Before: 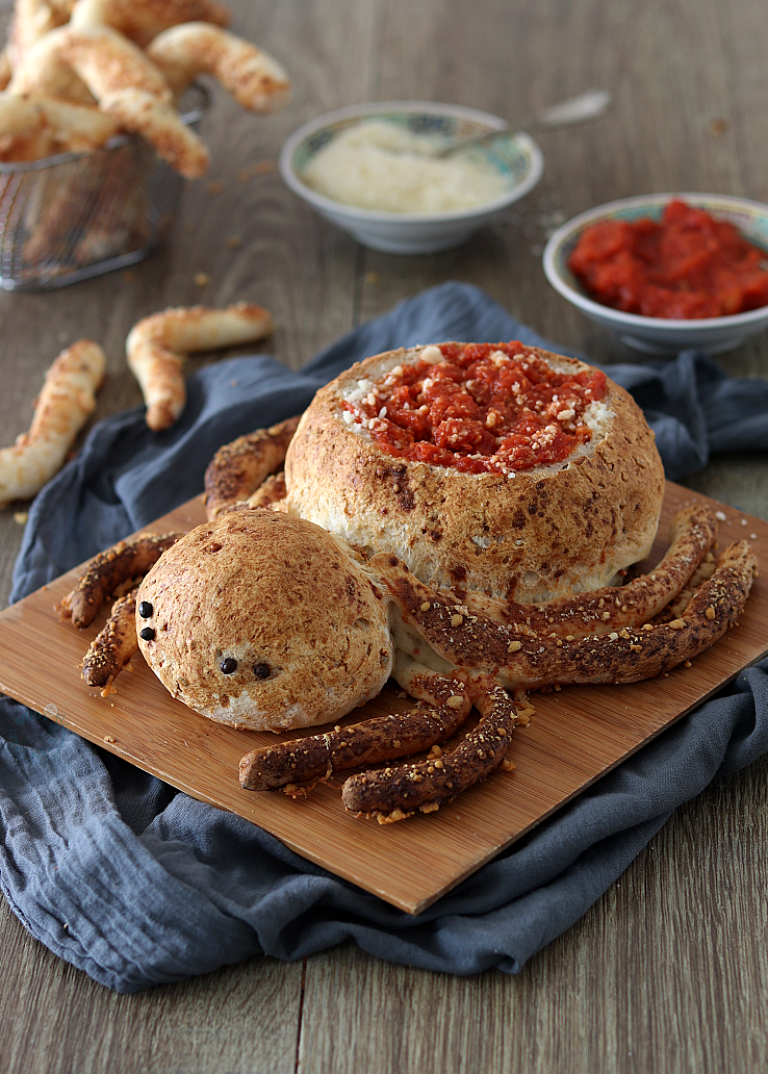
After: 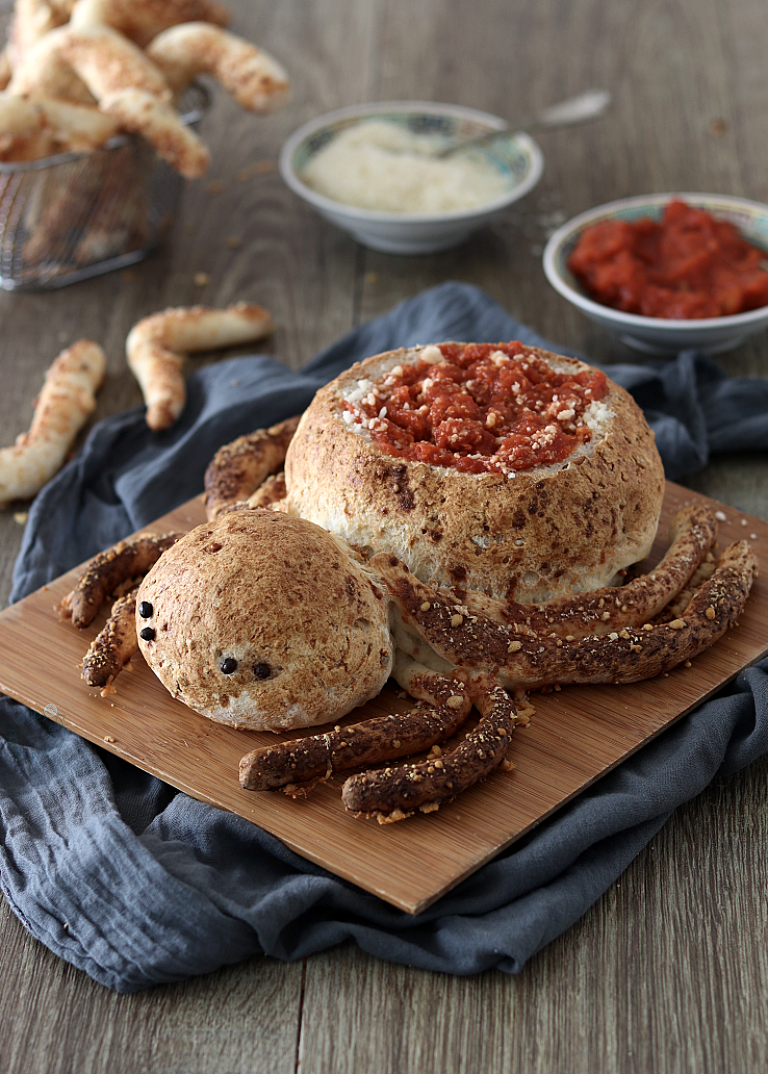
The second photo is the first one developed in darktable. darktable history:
contrast brightness saturation: contrast 0.108, saturation -0.173
